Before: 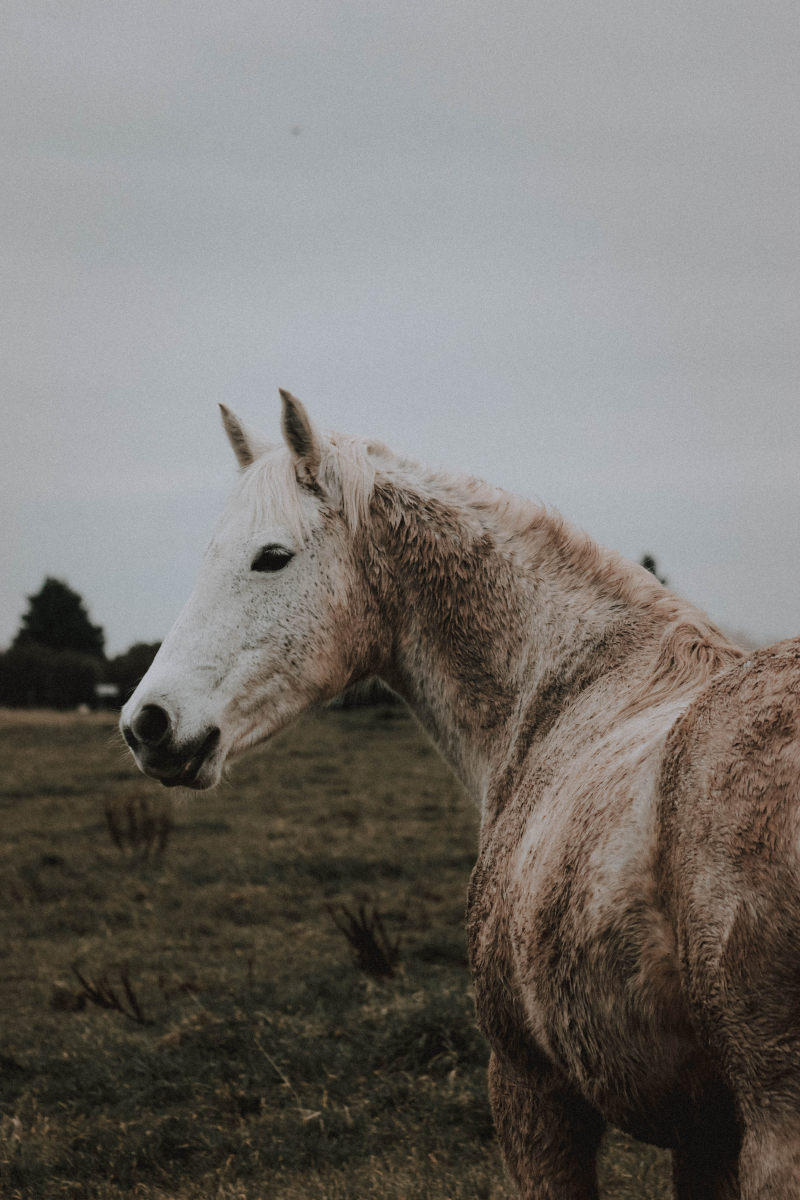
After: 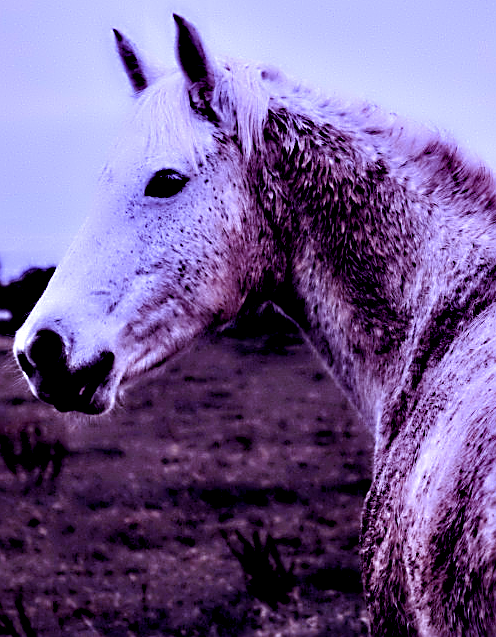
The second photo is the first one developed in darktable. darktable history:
contrast equalizer: y [[0.783, 0.666, 0.575, 0.77, 0.556, 0.501], [0.5 ×6], [0.5 ×6], [0, 0.02, 0.272, 0.399, 0.062, 0], [0 ×6]]
crop: left 13.312%, top 31.28%, right 24.627%, bottom 15.582%
color balance rgb: shadows lift › luminance -21.66%, shadows lift › chroma 8.98%, shadows lift › hue 283.37°, power › chroma 1.55%, power › hue 25.59°, highlights gain › luminance 6.08%, highlights gain › chroma 2.55%, highlights gain › hue 90°, global offset › luminance -0.87%, perceptual saturation grading › global saturation 27.49%, perceptual saturation grading › highlights -28.39%, perceptual saturation grading › mid-tones 15.22%, perceptual saturation grading › shadows 33.98%, perceptual brilliance grading › highlights 10%, perceptual brilliance grading › mid-tones 5%
exposure: black level correction 0.004, exposure 0.014 EV, compensate highlight preservation false
color calibration: illuminant as shot in camera, x 0.358, y 0.373, temperature 4628.91 K
white balance: red 0.98, blue 1.61
sharpen: on, module defaults
